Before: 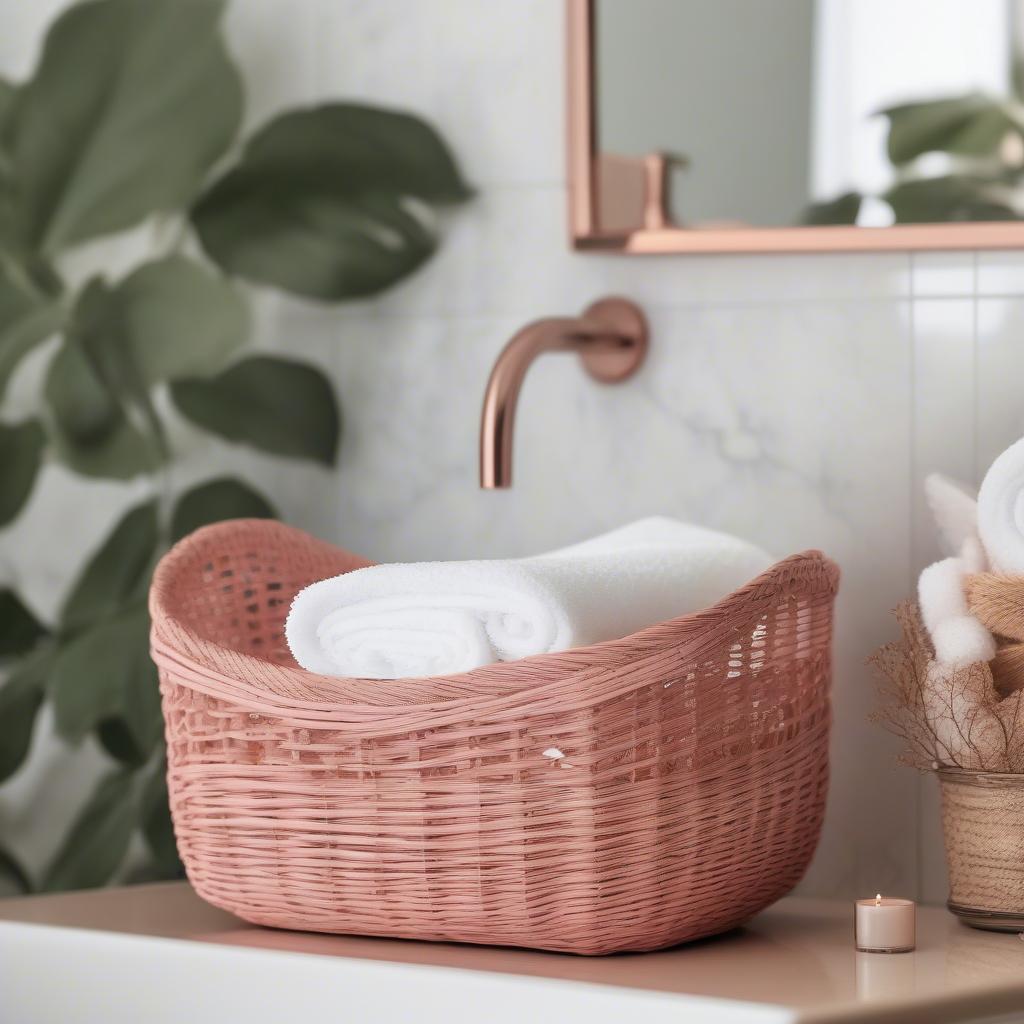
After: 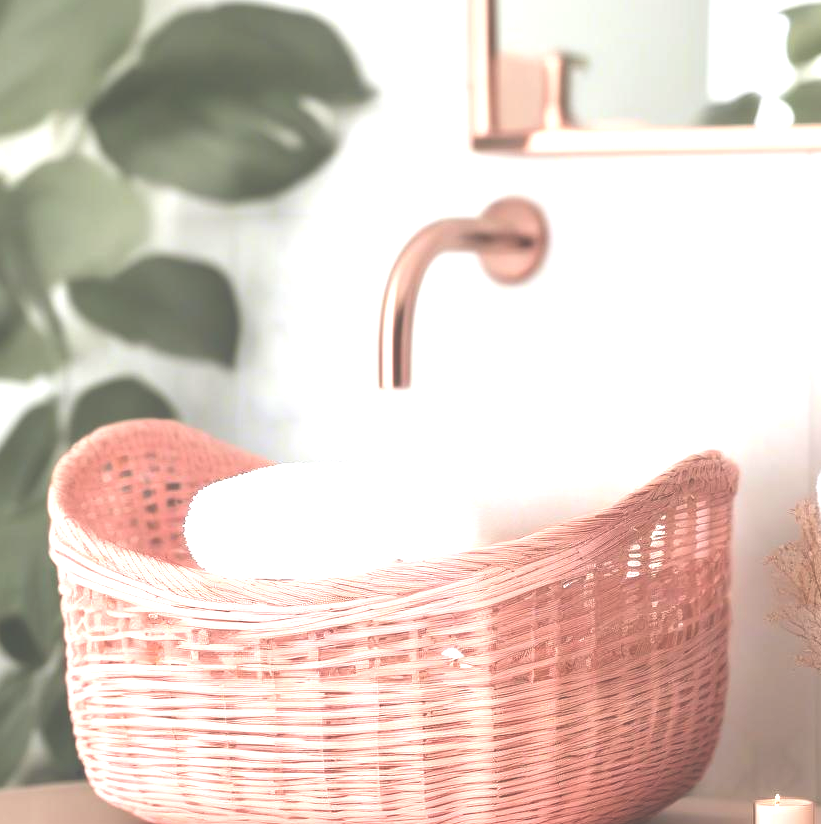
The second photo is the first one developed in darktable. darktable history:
exposure: black level correction -0.023, exposure 1.394 EV, compensate highlight preservation false
crop and rotate: left 9.946%, top 9.791%, right 9.846%, bottom 9.707%
